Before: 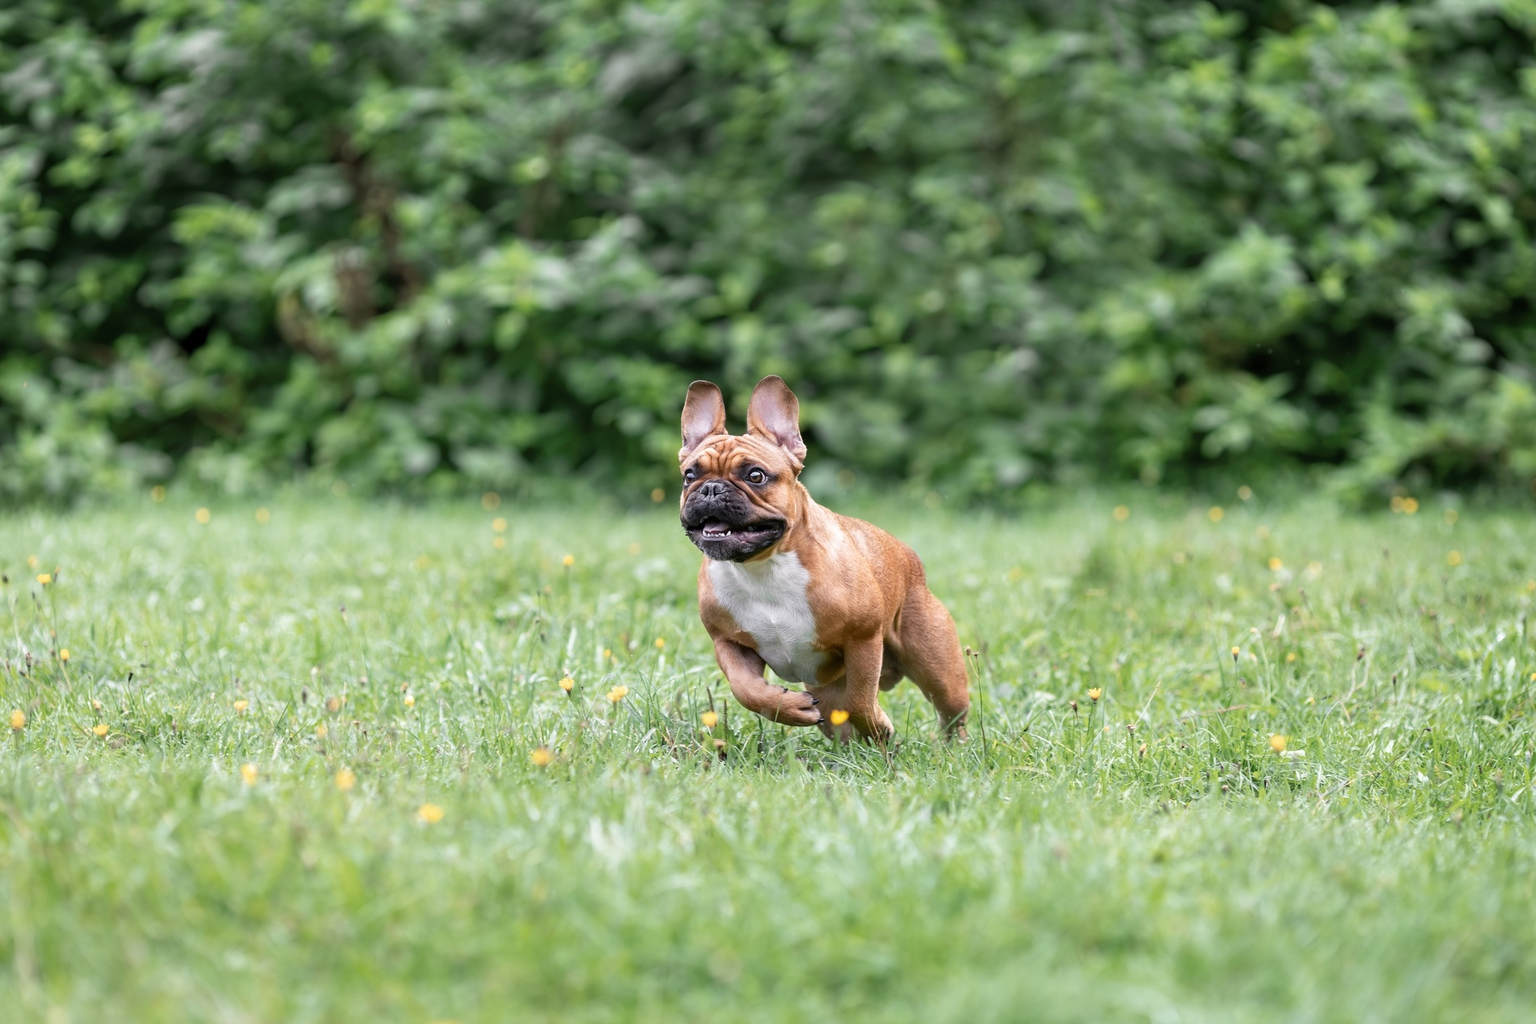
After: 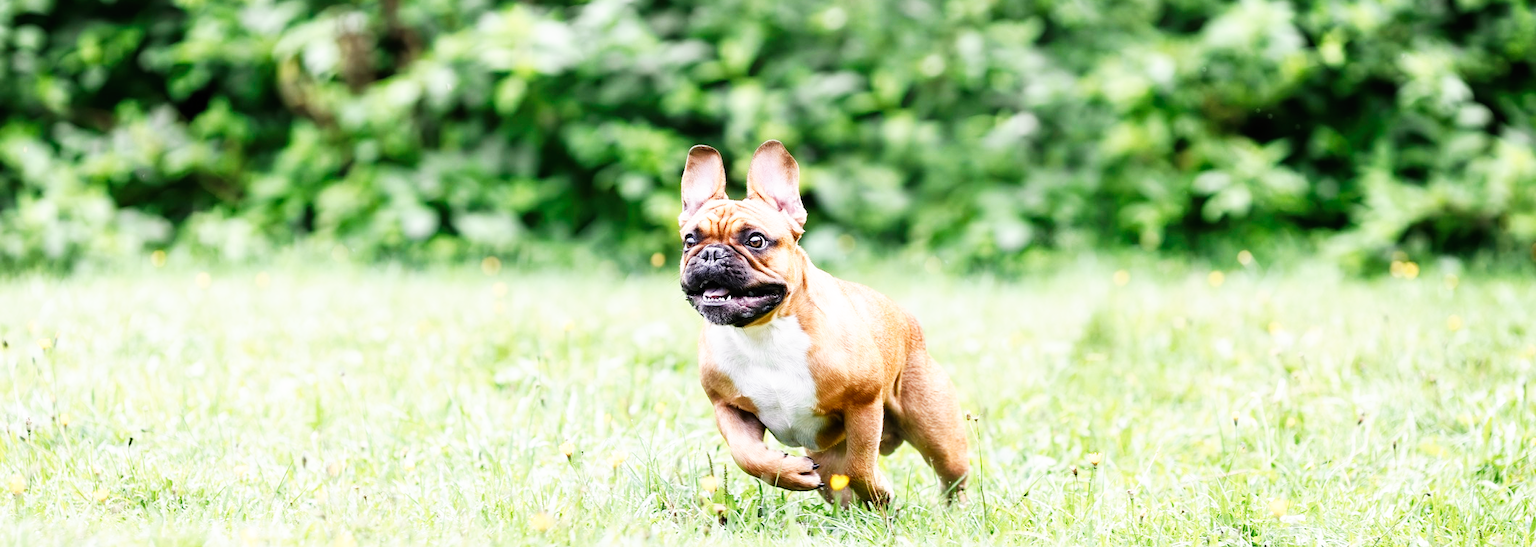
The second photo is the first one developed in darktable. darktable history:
base curve: curves: ch0 [(0, 0) (0.007, 0.004) (0.027, 0.03) (0.046, 0.07) (0.207, 0.54) (0.442, 0.872) (0.673, 0.972) (1, 1)], preserve colors none
crop and rotate: top 23.043%, bottom 23.437%
